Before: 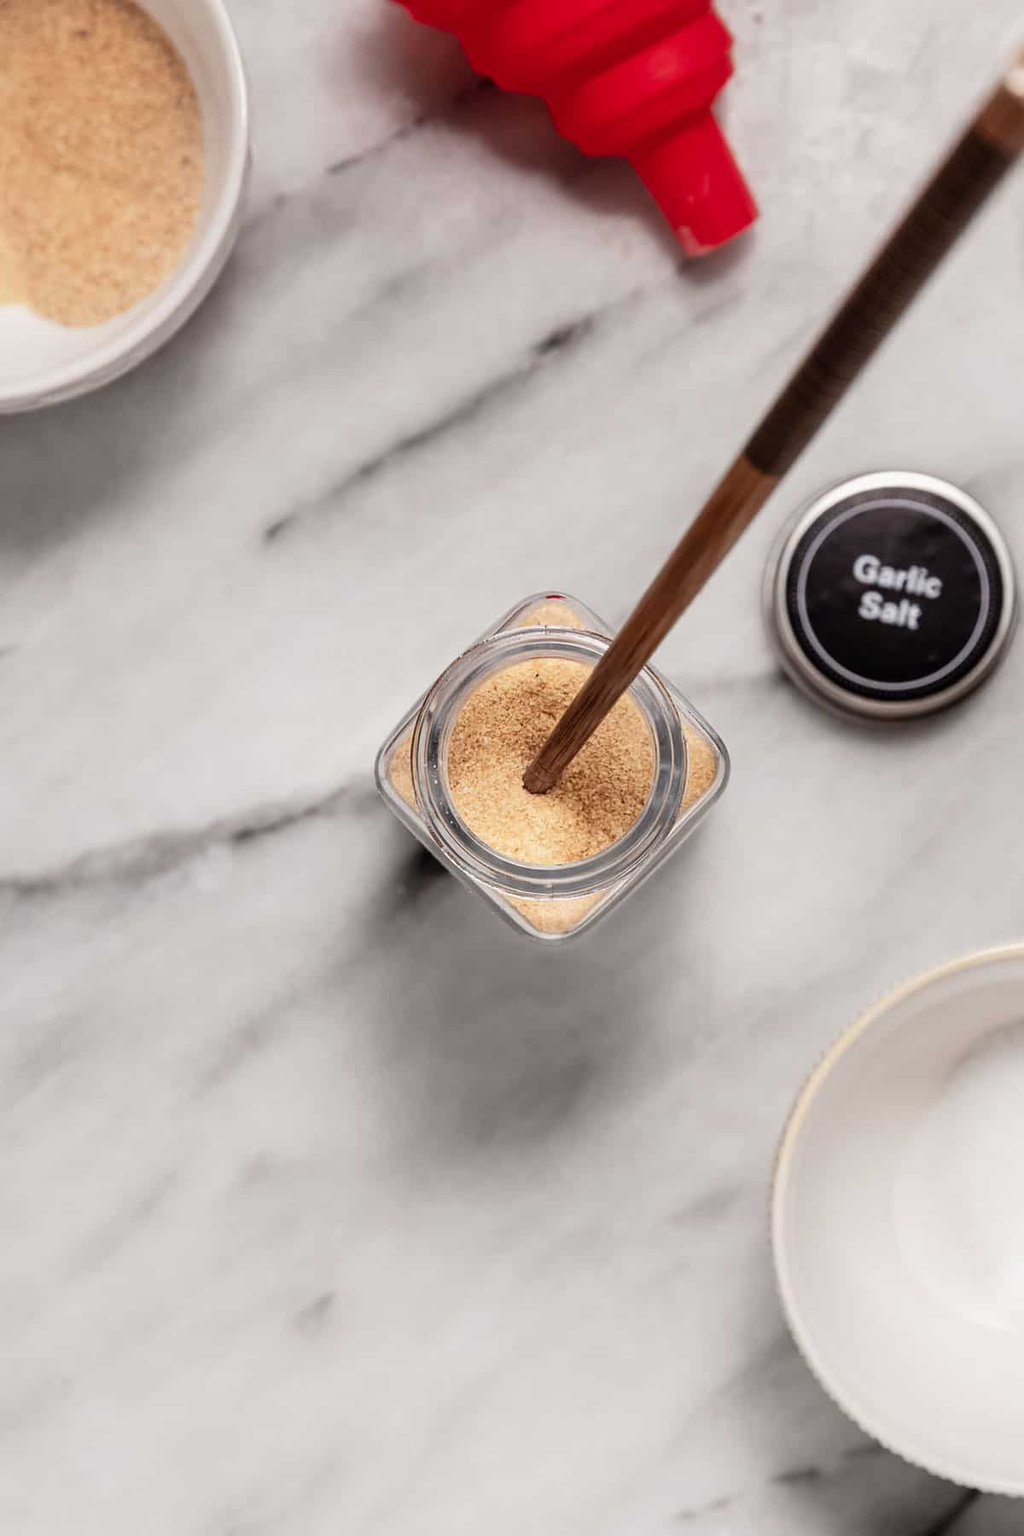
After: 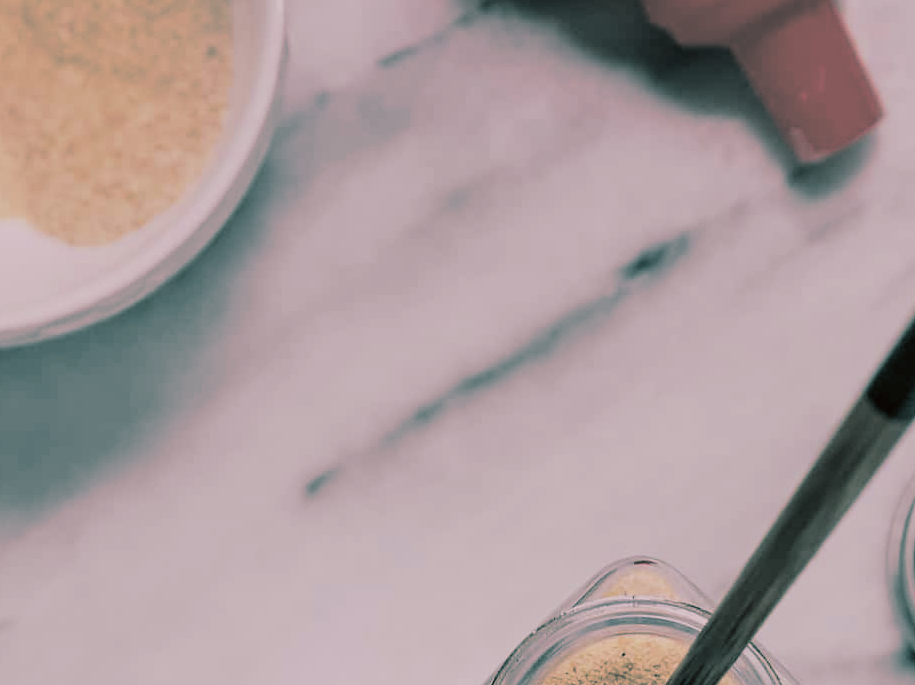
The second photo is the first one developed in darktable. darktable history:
filmic rgb: black relative exposure -7.65 EV, white relative exposure 4.56 EV, hardness 3.61
crop: left 0.579%, top 7.627%, right 23.167%, bottom 54.275%
split-toning: shadows › hue 183.6°, shadows › saturation 0.52, highlights › hue 0°, highlights › saturation 0
white balance: red 0.926, green 1.003, blue 1.133
color correction: highlights a* 10.21, highlights b* 9.79, shadows a* 8.61, shadows b* 7.88, saturation 0.8
